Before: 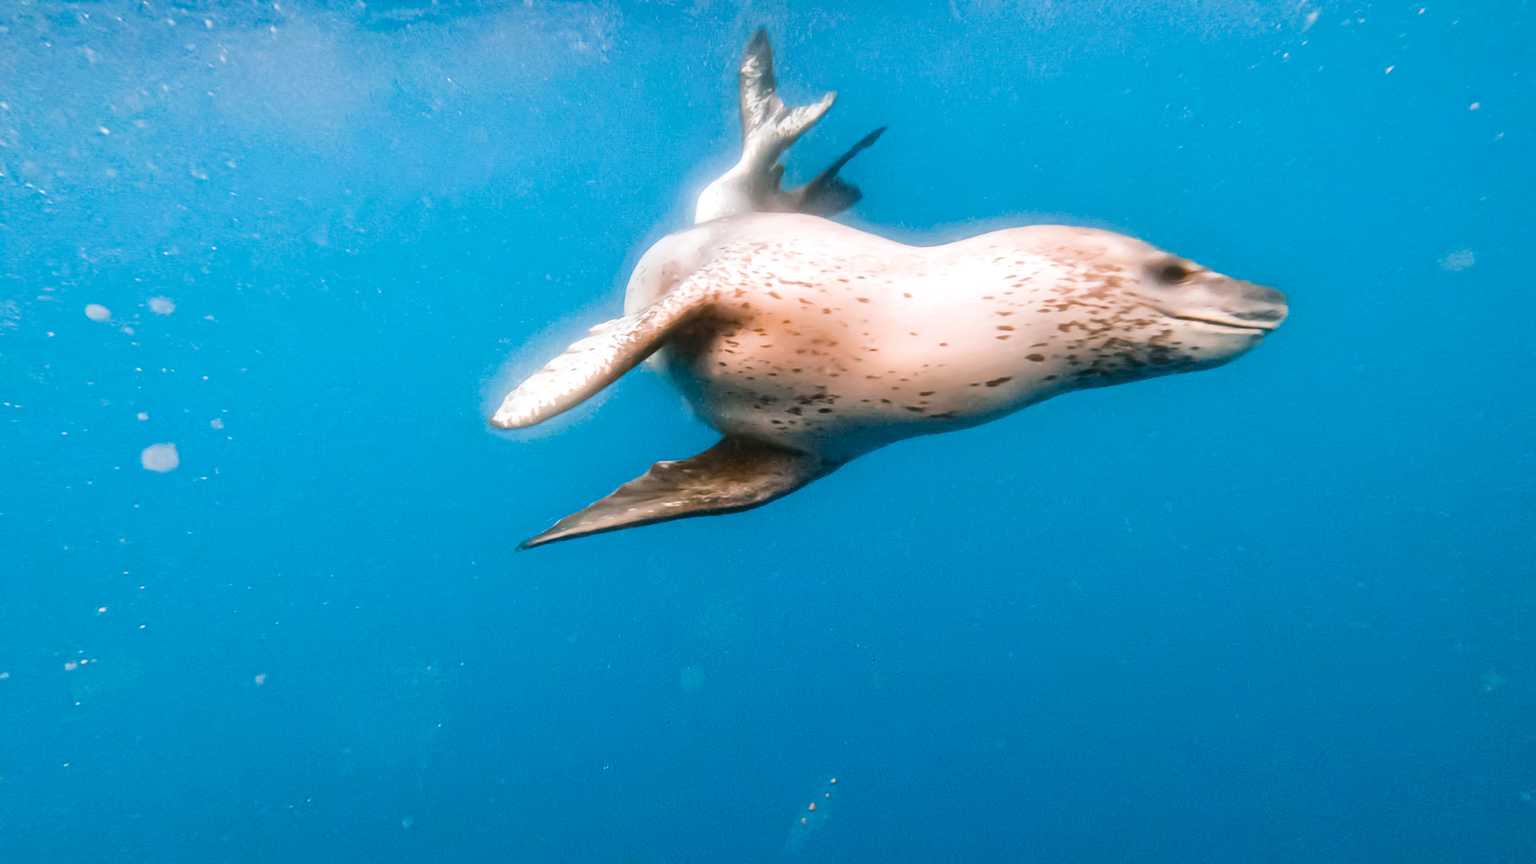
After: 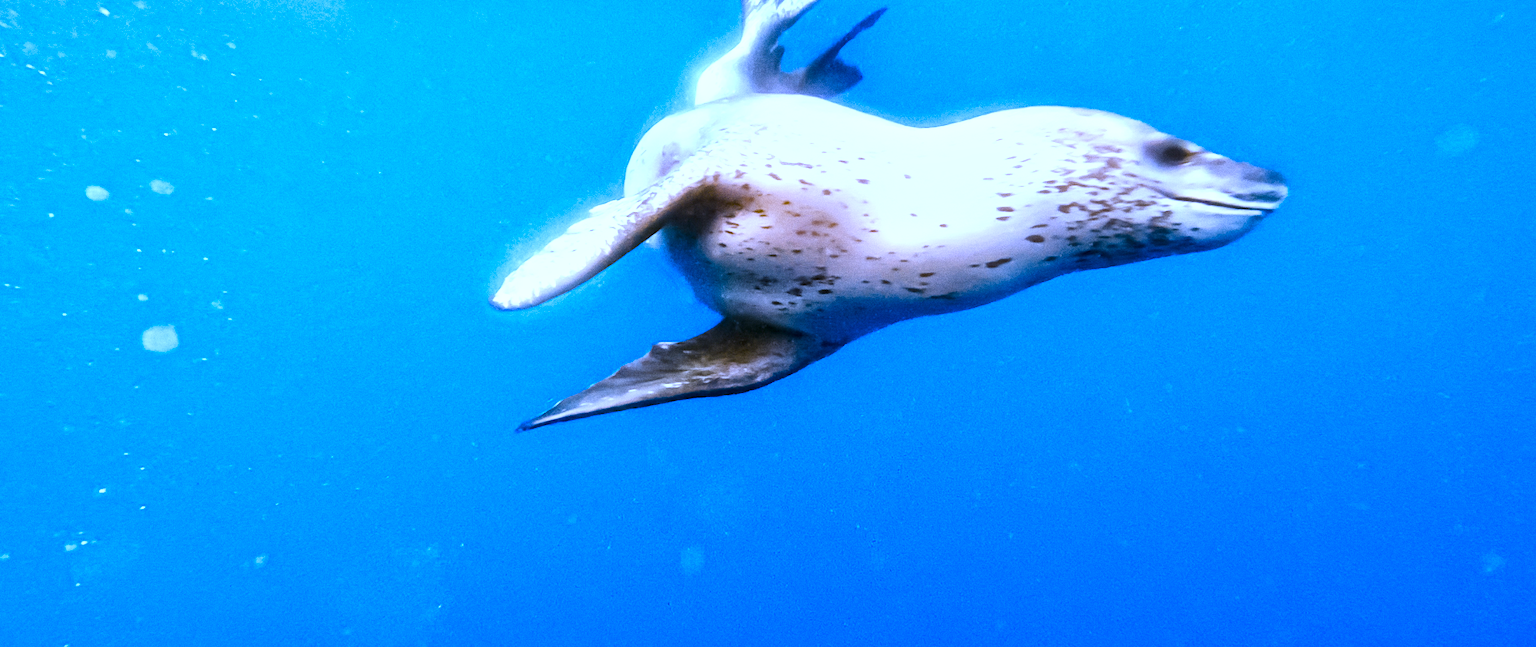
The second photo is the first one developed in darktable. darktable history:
crop: top 13.819%, bottom 11.169%
grain: strength 26%
color balance rgb: perceptual saturation grading › mid-tones 6.33%, perceptual saturation grading › shadows 72.44%, perceptual brilliance grading › highlights 11.59%, contrast 5.05%
white balance: red 0.766, blue 1.537
local contrast: mode bilateral grid, contrast 30, coarseness 25, midtone range 0.2
